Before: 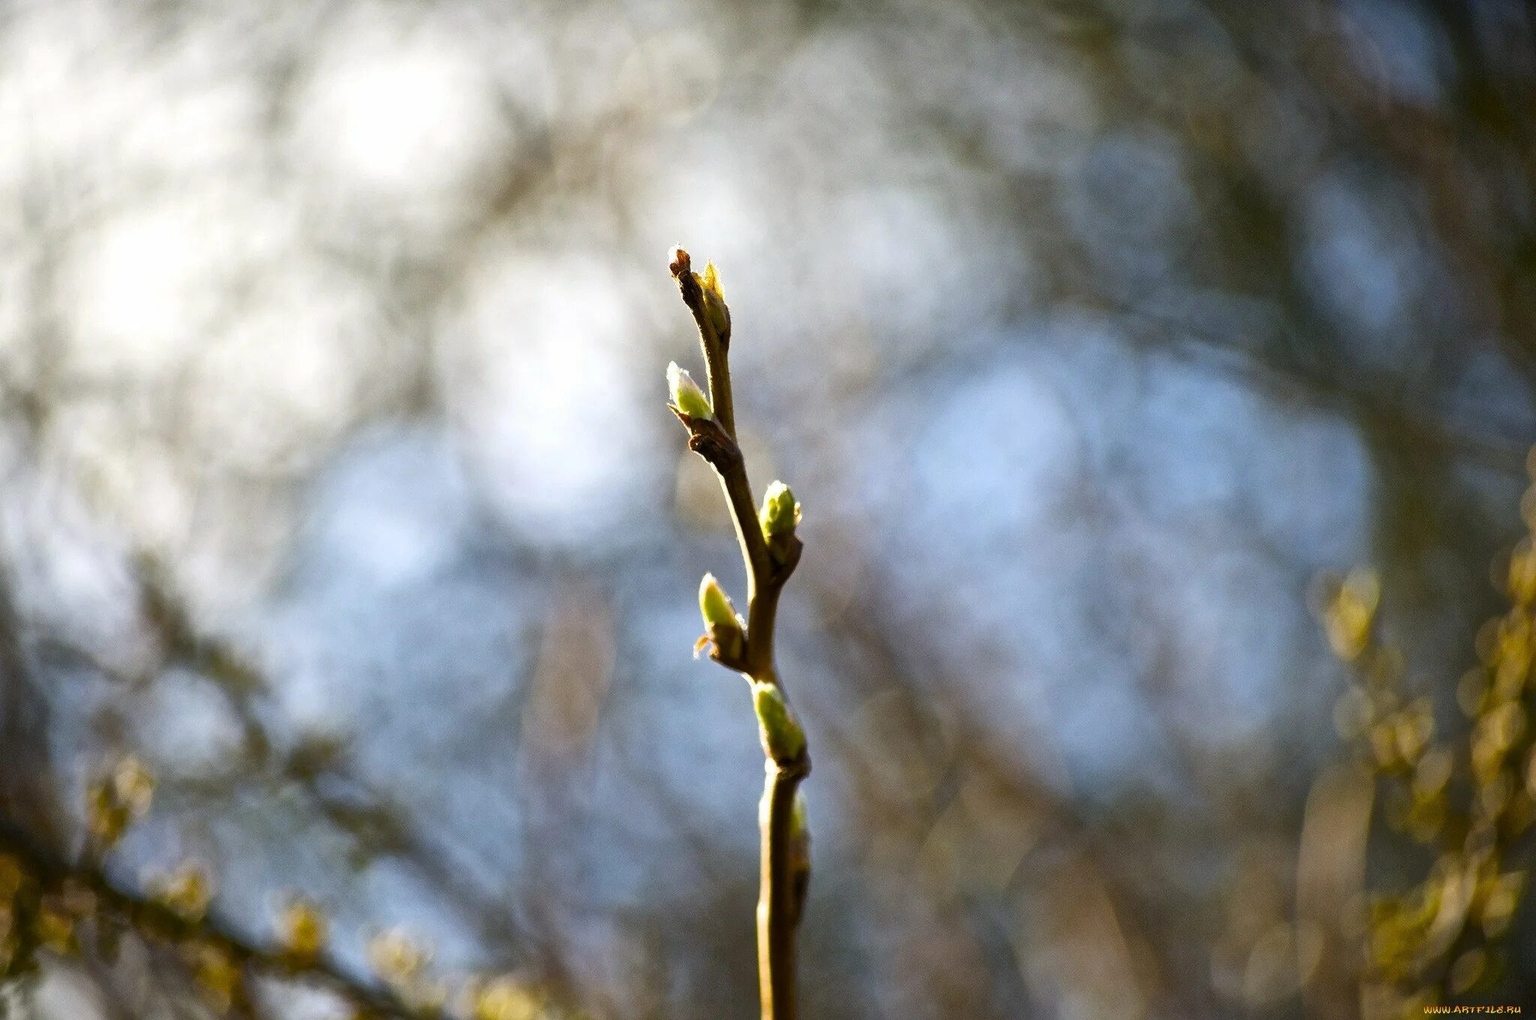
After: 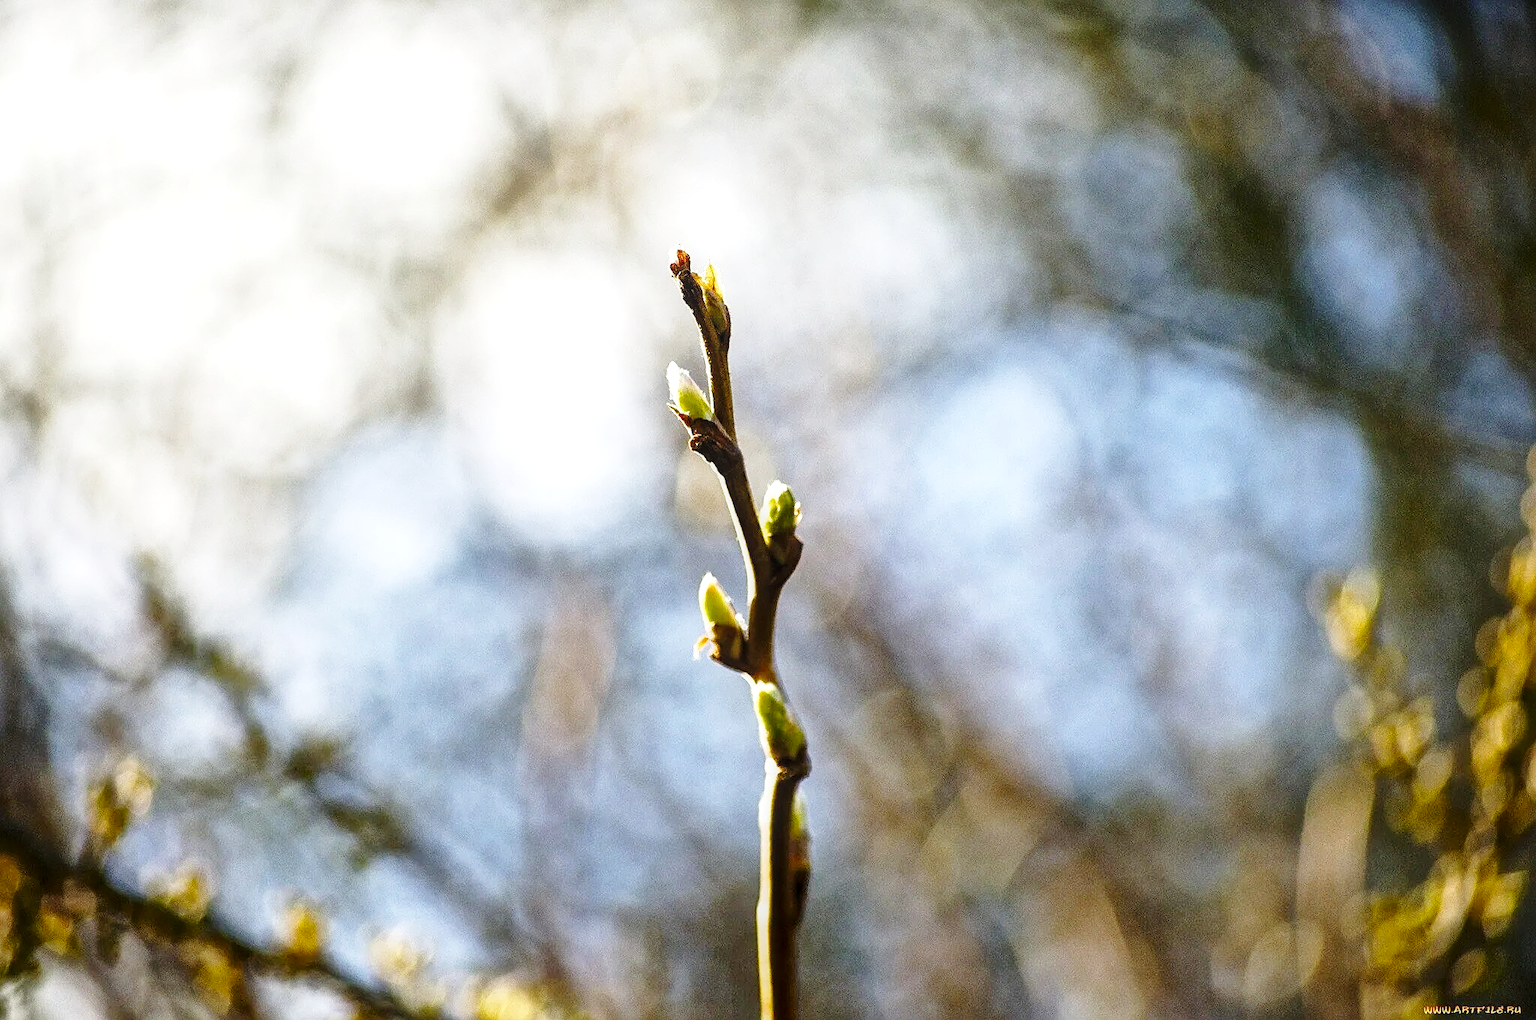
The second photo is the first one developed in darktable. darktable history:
sharpen: on, module defaults
base curve: curves: ch0 [(0, 0) (0.028, 0.03) (0.121, 0.232) (0.46, 0.748) (0.859, 0.968) (1, 1)], preserve colors none
local contrast: on, module defaults
